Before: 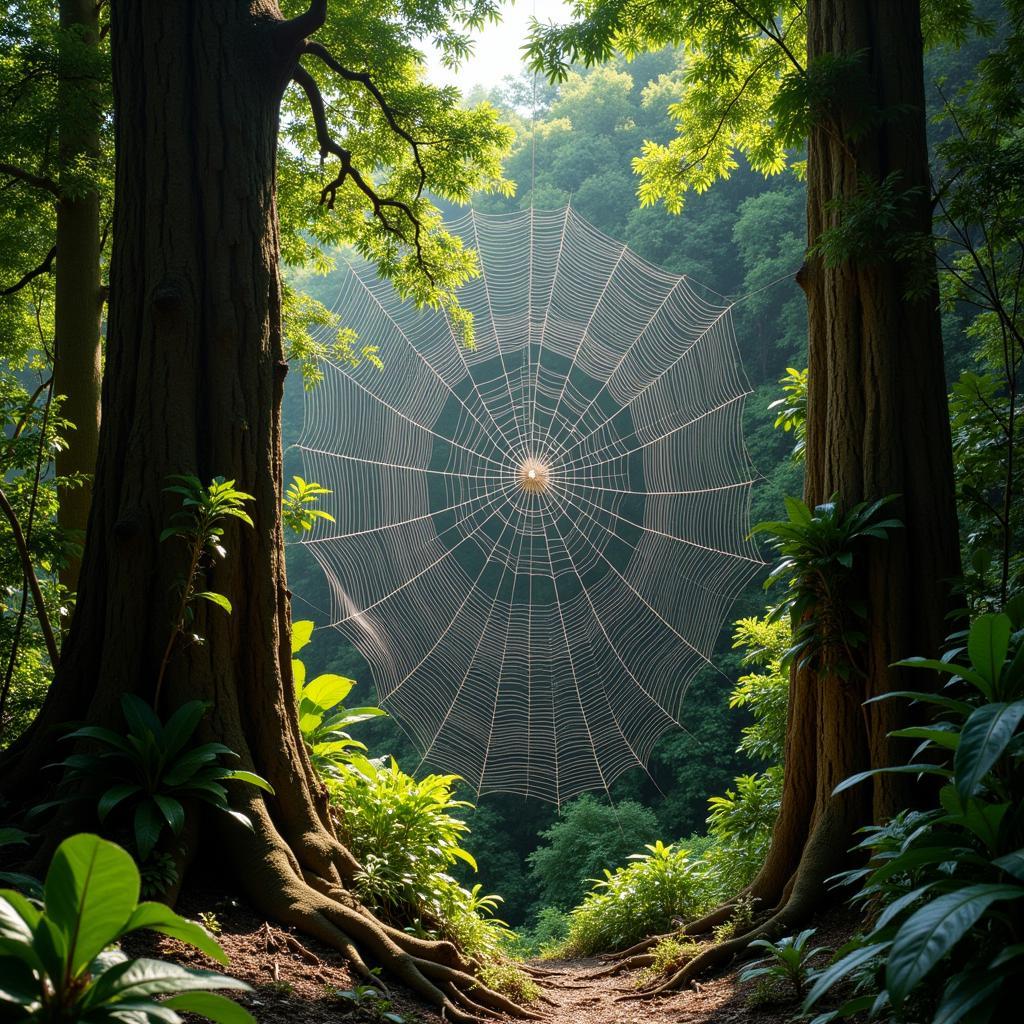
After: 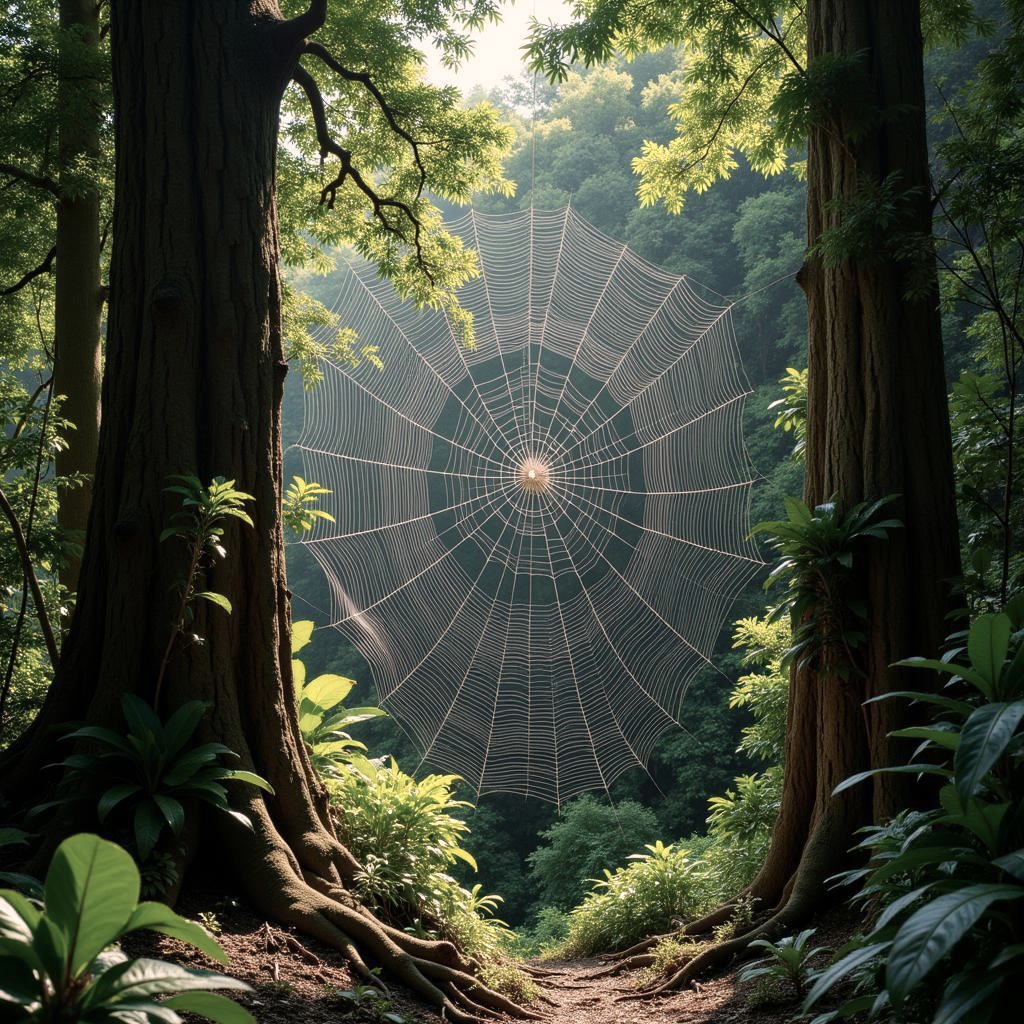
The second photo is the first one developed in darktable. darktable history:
color balance rgb: highlights gain › chroma 3.01%, highlights gain › hue 54.29°, perceptual saturation grading › global saturation -32.227%, global vibrance 8.482%
